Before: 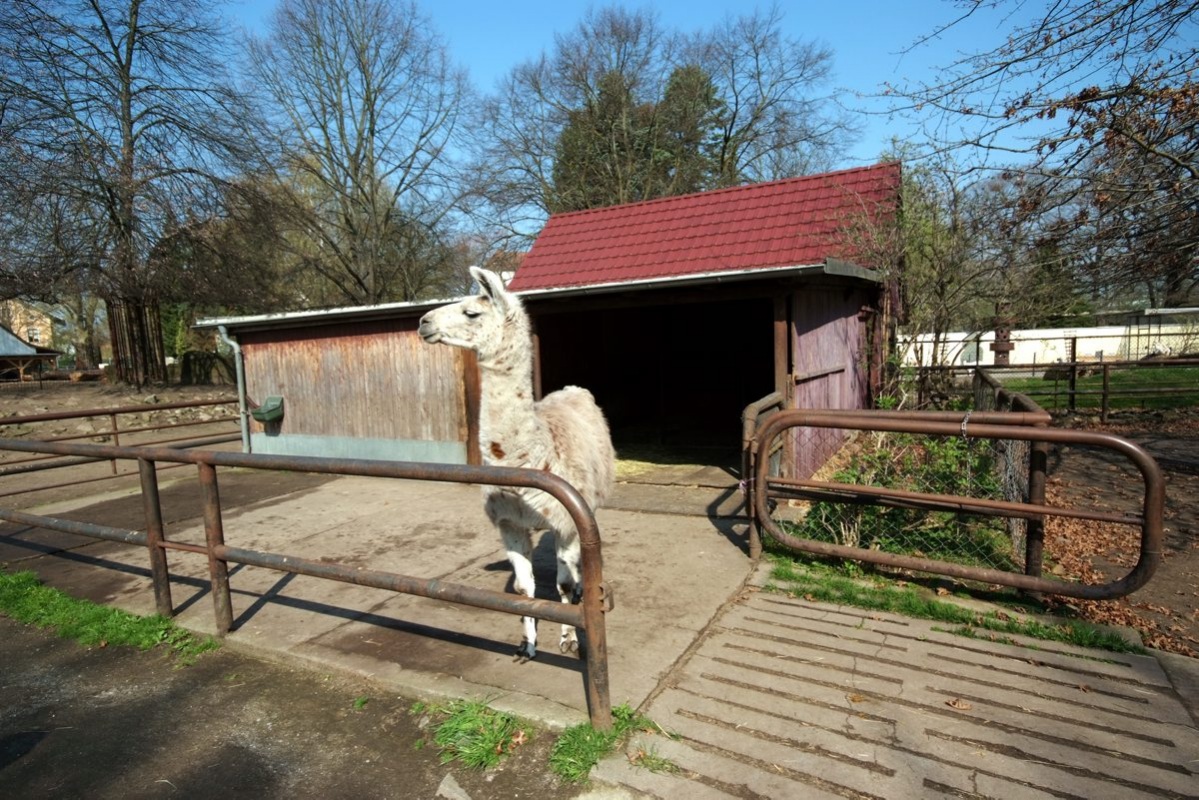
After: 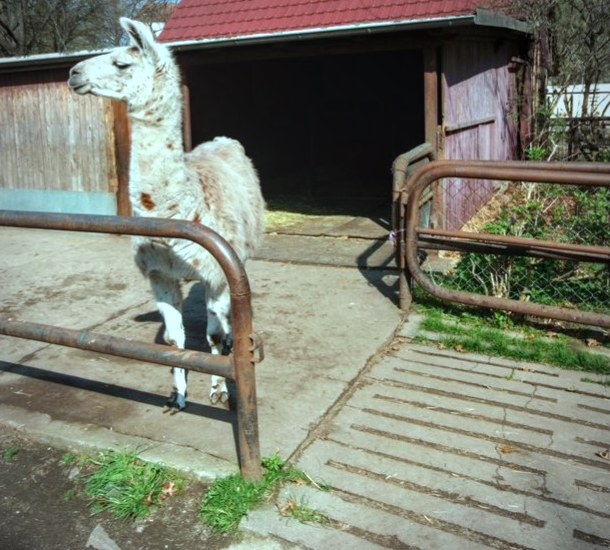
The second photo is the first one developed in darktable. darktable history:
crop and rotate: left 29.237%, top 31.152%, right 19.807%
color correction: highlights a* -11.71, highlights b* -15.58
local contrast: detail 110%
color balance rgb: perceptual saturation grading › global saturation 10%, global vibrance 10%
vignetting: fall-off start 79.88%
exposure: exposure 0.3 EV, compensate highlight preservation false
